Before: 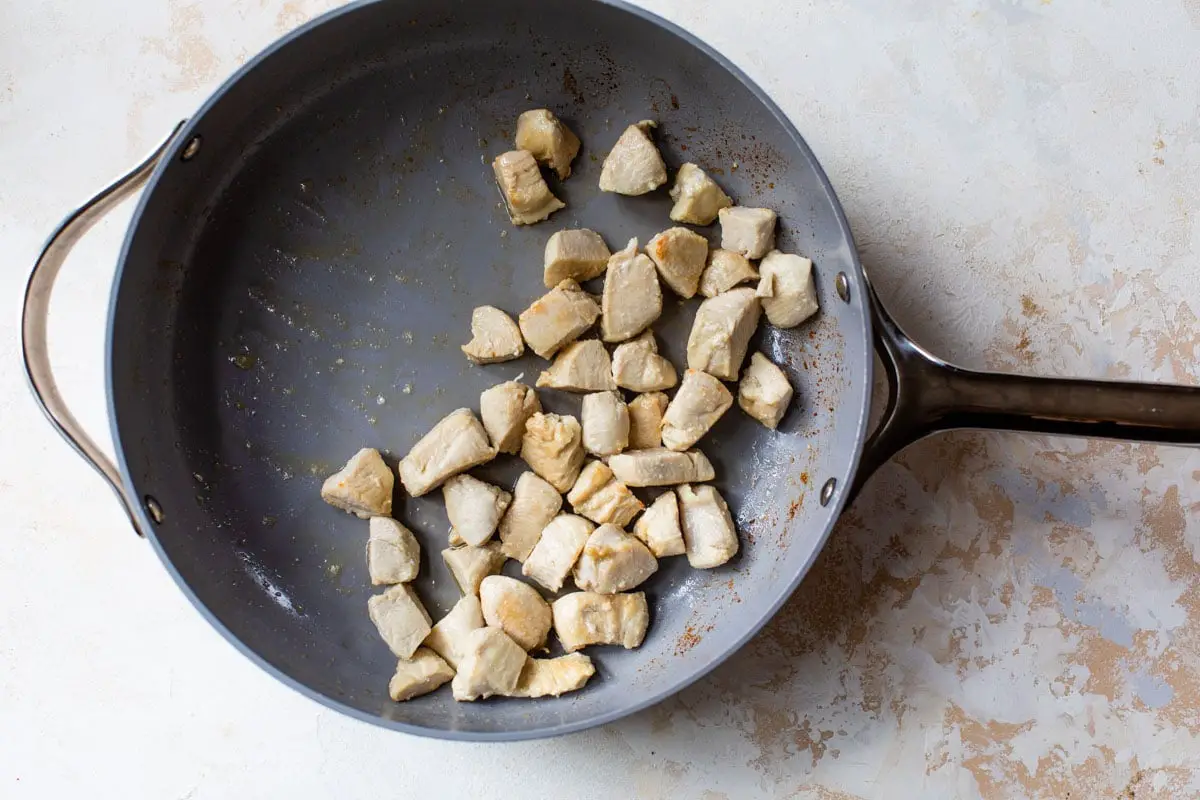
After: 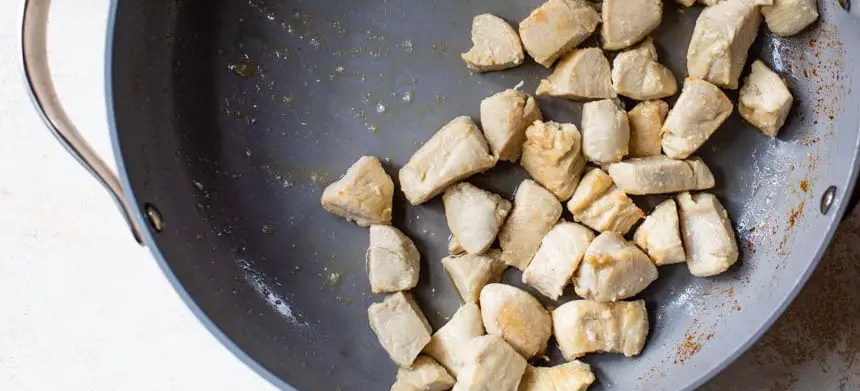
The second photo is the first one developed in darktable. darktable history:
crop: top 36.532%, right 28.268%, bottom 14.53%
